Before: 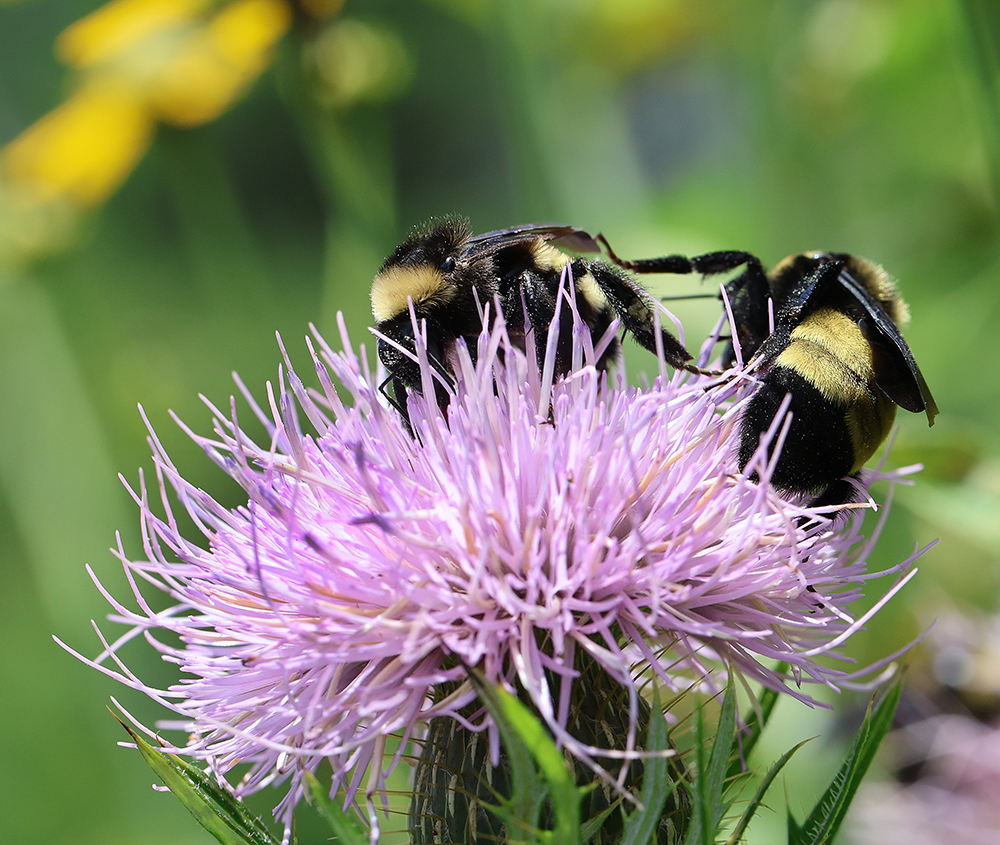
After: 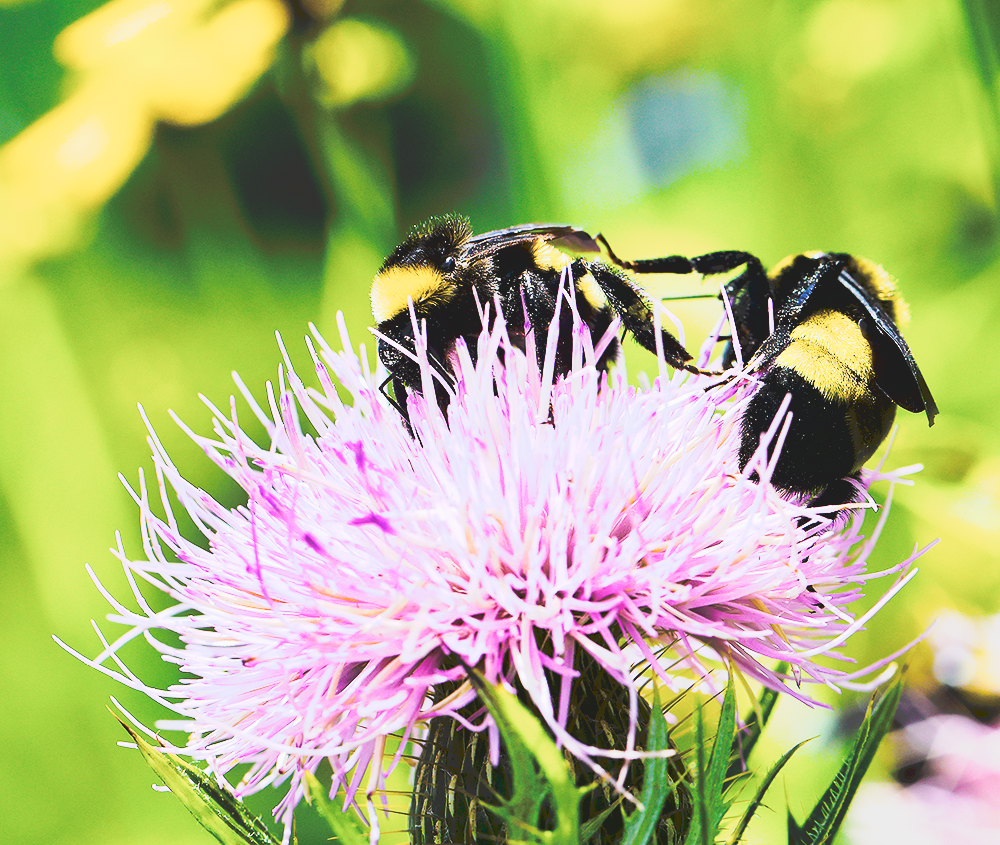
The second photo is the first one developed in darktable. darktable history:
filmic rgb: black relative exposure -5 EV, hardness 2.88, contrast 1.3, highlights saturation mix -30%
tone curve: curves: ch0 [(0, 0) (0.003, 0.202) (0.011, 0.205) (0.025, 0.222) (0.044, 0.258) (0.069, 0.298) (0.1, 0.321) (0.136, 0.333) (0.177, 0.38) (0.224, 0.439) (0.277, 0.51) (0.335, 0.594) (0.399, 0.675) (0.468, 0.743) (0.543, 0.805) (0.623, 0.861) (0.709, 0.905) (0.801, 0.931) (0.898, 0.941) (1, 1)], preserve colors none
color balance rgb: linear chroma grading › shadows -40%, linear chroma grading › highlights 40%, linear chroma grading › global chroma 45%, linear chroma grading › mid-tones -30%, perceptual saturation grading › global saturation 55%, perceptual saturation grading › highlights -50%, perceptual saturation grading › mid-tones 40%, perceptual saturation grading › shadows 30%, perceptual brilliance grading › global brilliance 20%, perceptual brilliance grading › shadows -40%, global vibrance 35%
